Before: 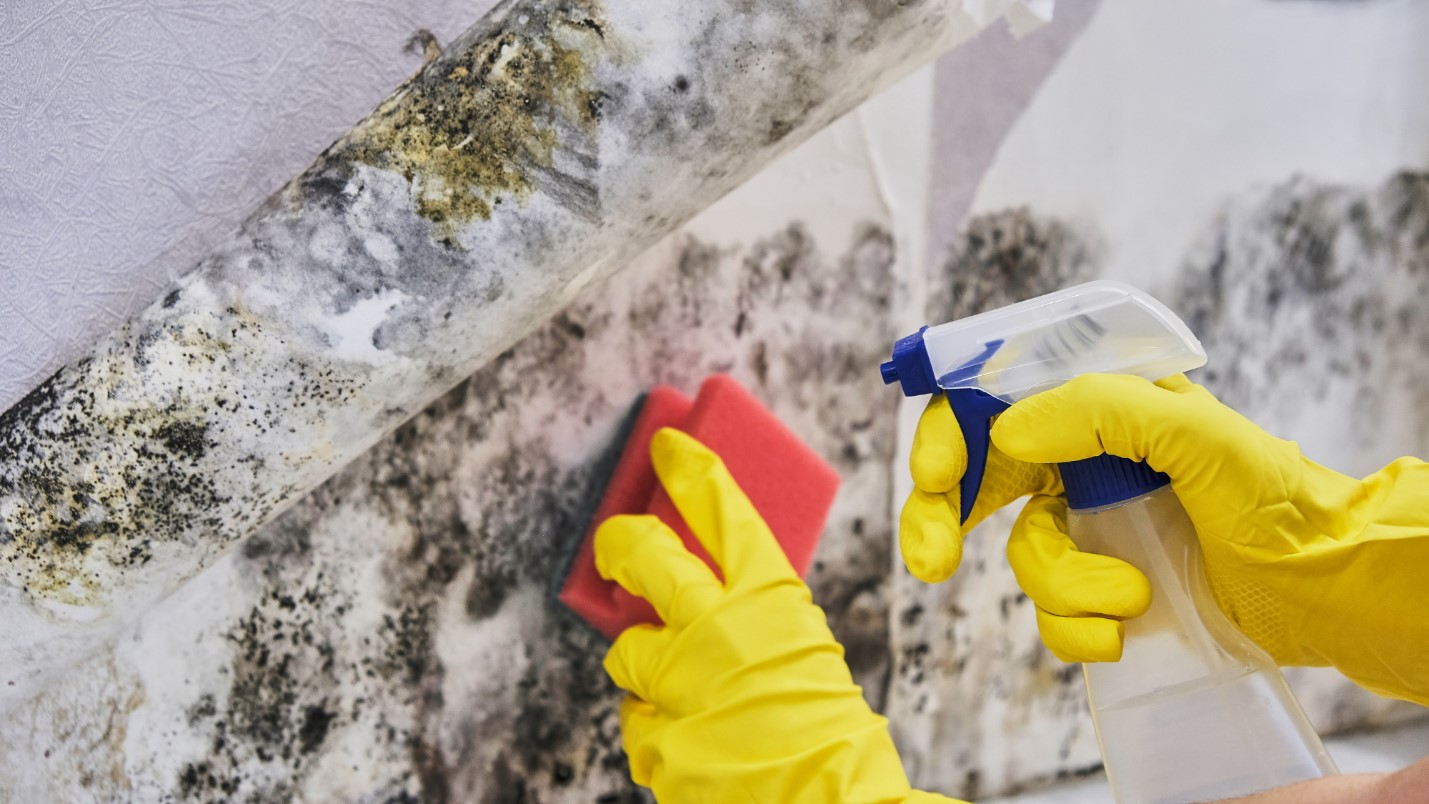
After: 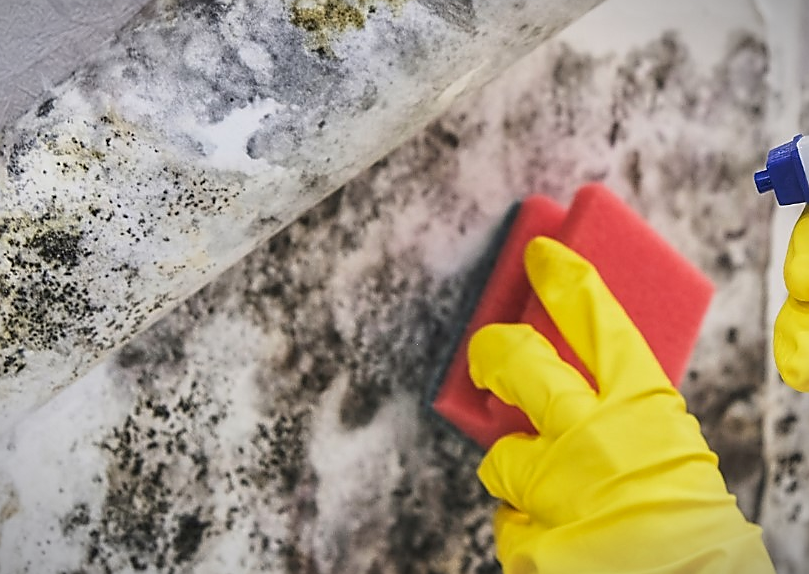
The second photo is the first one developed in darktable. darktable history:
crop: left 8.844%, top 23.827%, right 34.5%, bottom 4.767%
sharpen: radius 1.362, amount 1.252, threshold 0.778
local contrast: detail 109%
vignetting: fall-off start 99.62%, width/height ratio 1.319
